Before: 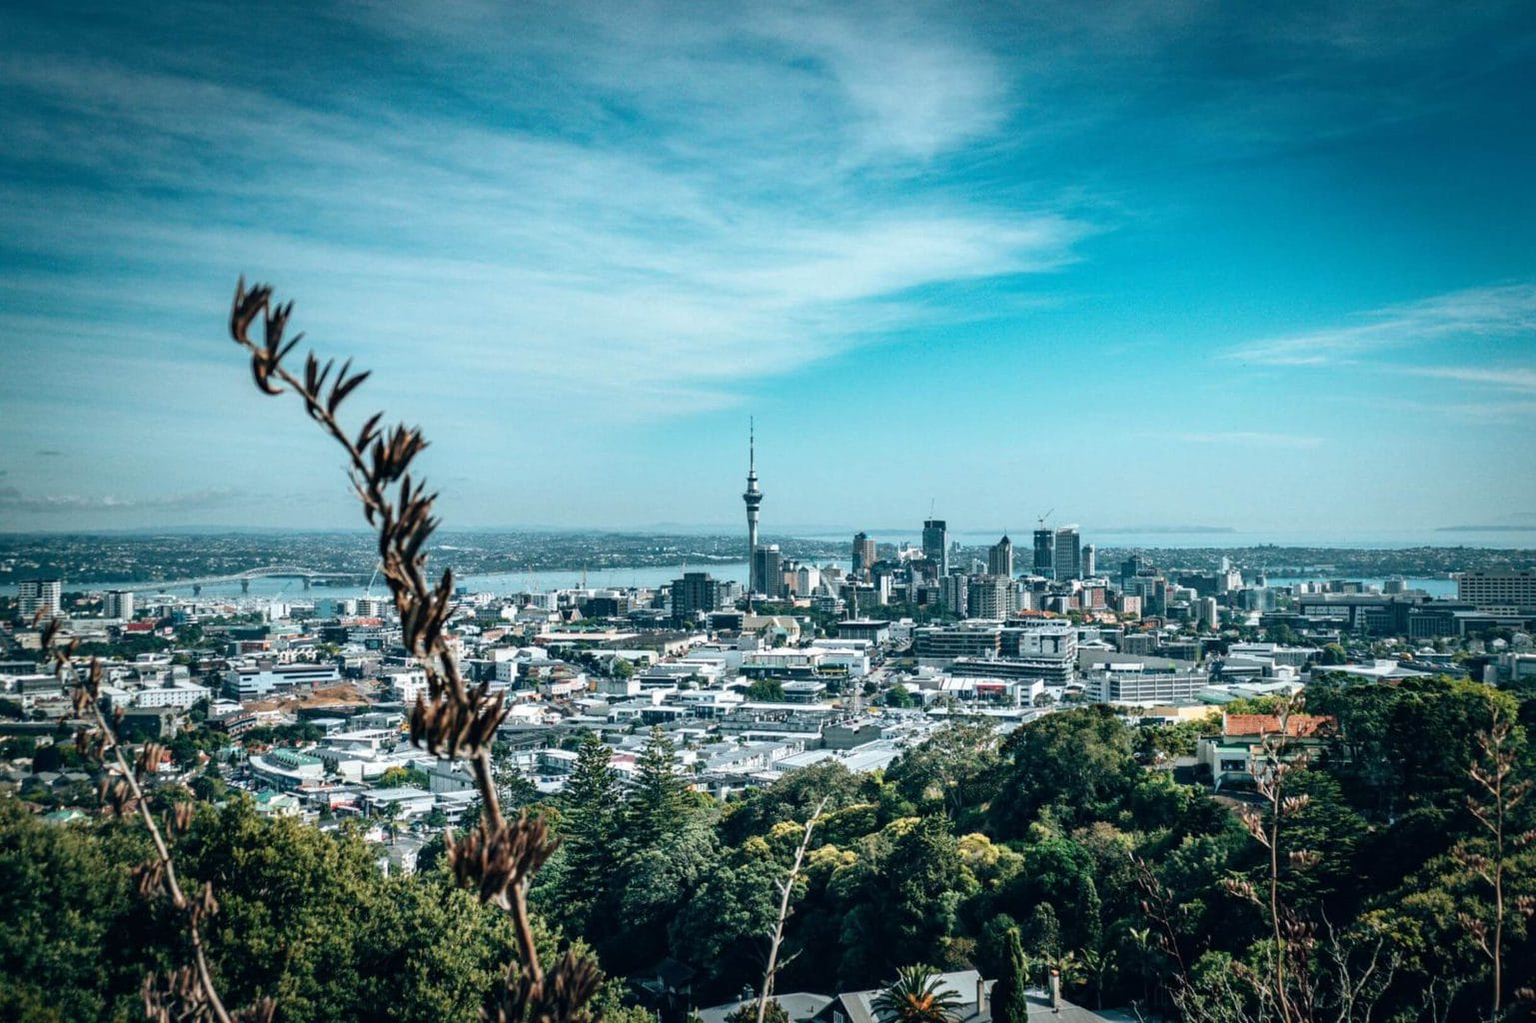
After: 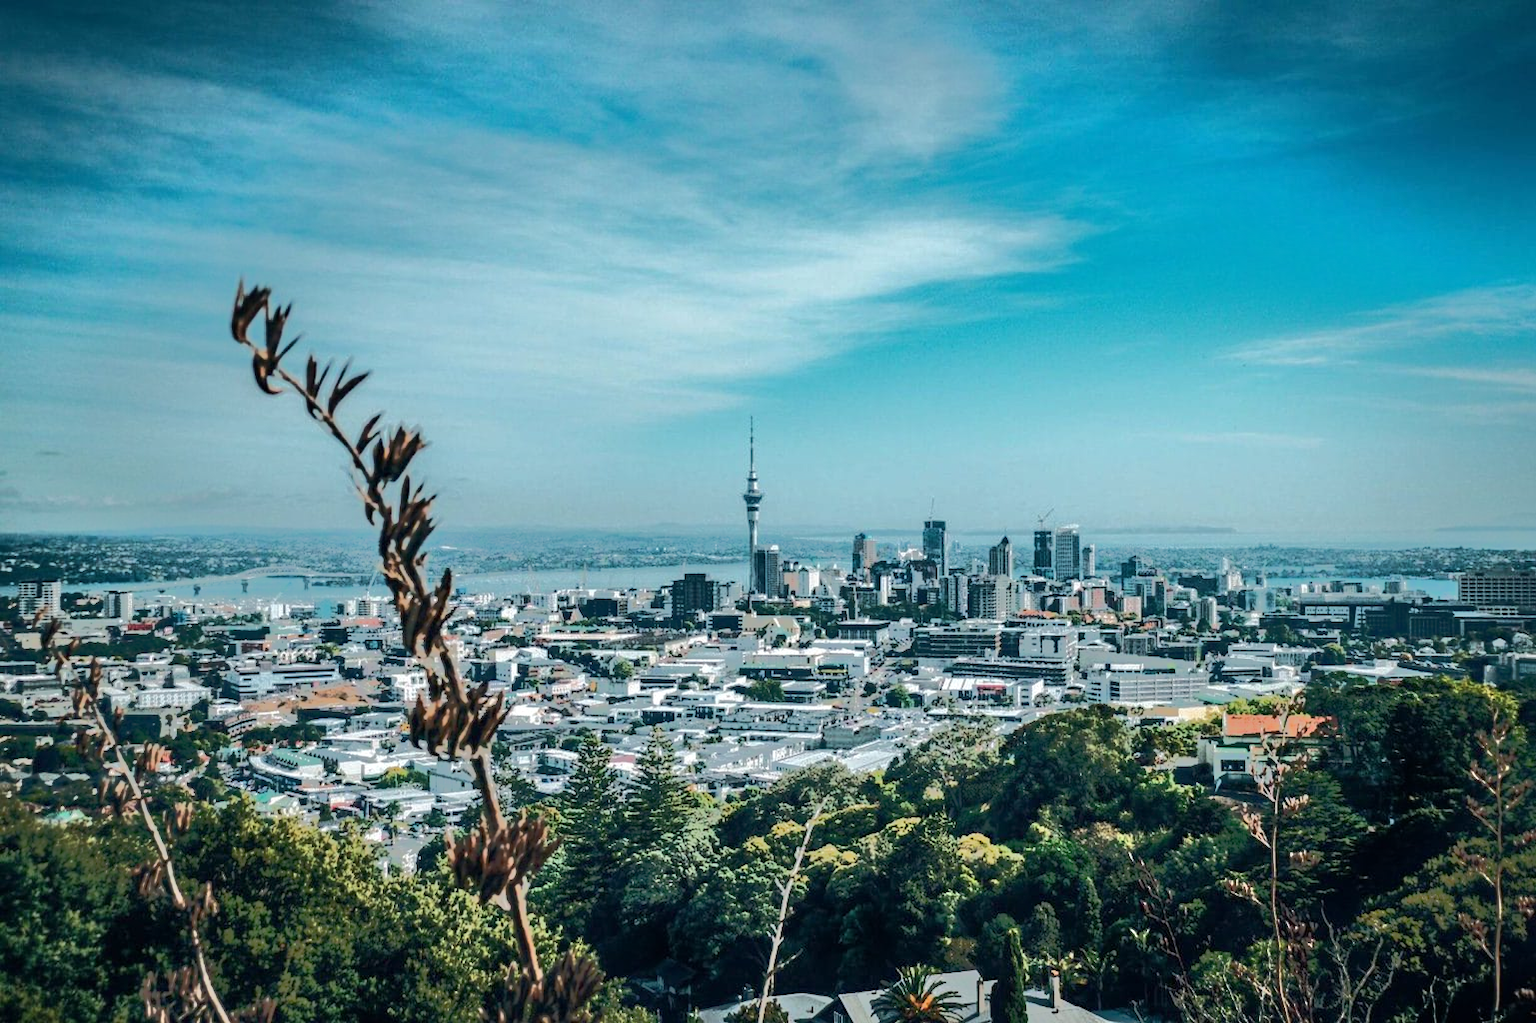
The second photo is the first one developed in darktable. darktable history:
tone equalizer: -7 EV -0.616 EV, -6 EV 1.03 EV, -5 EV -0.436 EV, -4 EV 0.421 EV, -3 EV 0.442 EV, -2 EV 0.151 EV, -1 EV -0.167 EV, +0 EV -0.38 EV, edges refinement/feathering 500, mask exposure compensation -1.57 EV, preserve details guided filter
